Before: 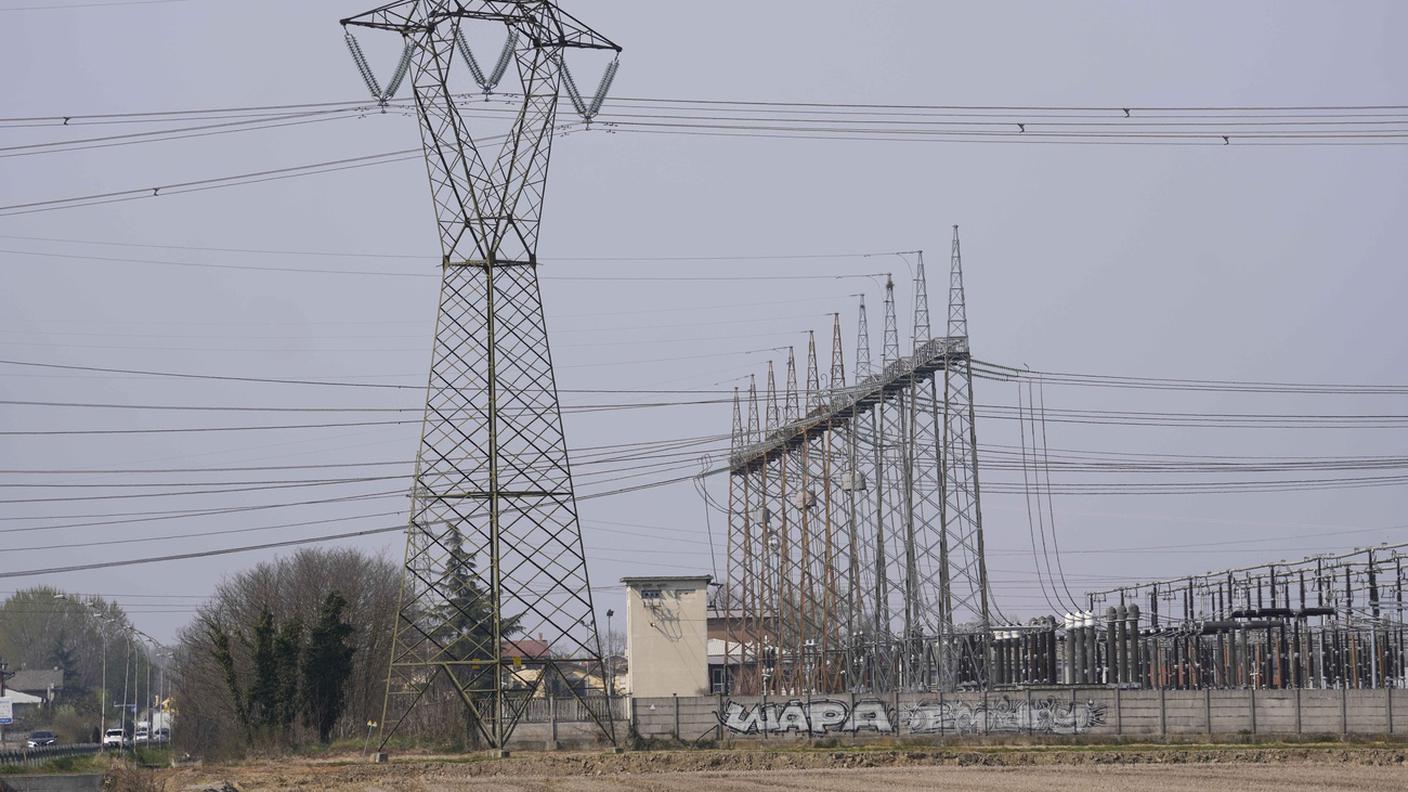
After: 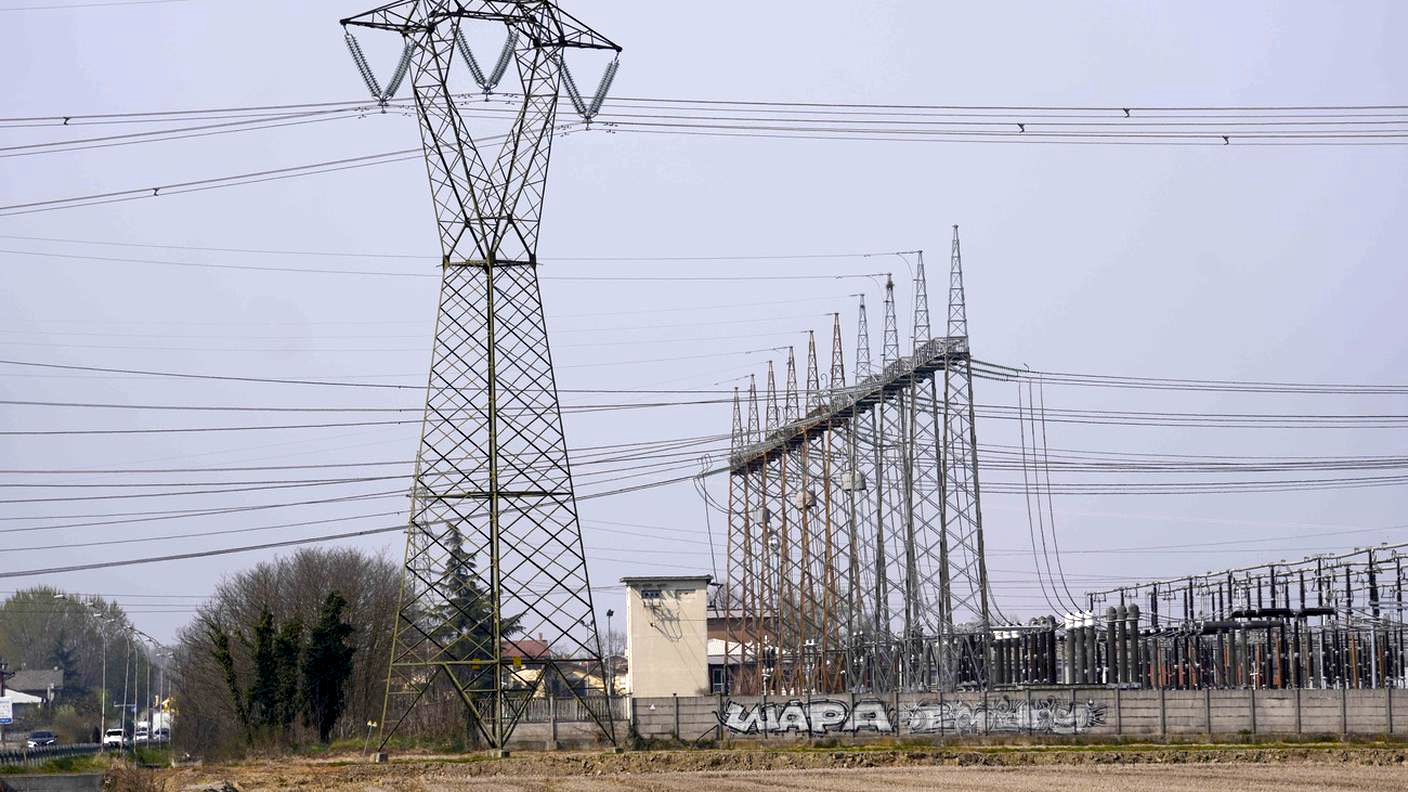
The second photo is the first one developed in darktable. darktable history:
base curve: preserve colors none
color balance rgb: global offset › luminance -1.449%, perceptual saturation grading › global saturation 27.439%, perceptual saturation grading › highlights -28.685%, perceptual saturation grading › mid-tones 15.751%, perceptual saturation grading › shadows 33.868%, perceptual brilliance grading › global brilliance -4.74%, perceptual brilliance grading › highlights 23.78%, perceptual brilliance grading › mid-tones 7.46%, perceptual brilliance grading › shadows -4.923%, contrast 5.474%
